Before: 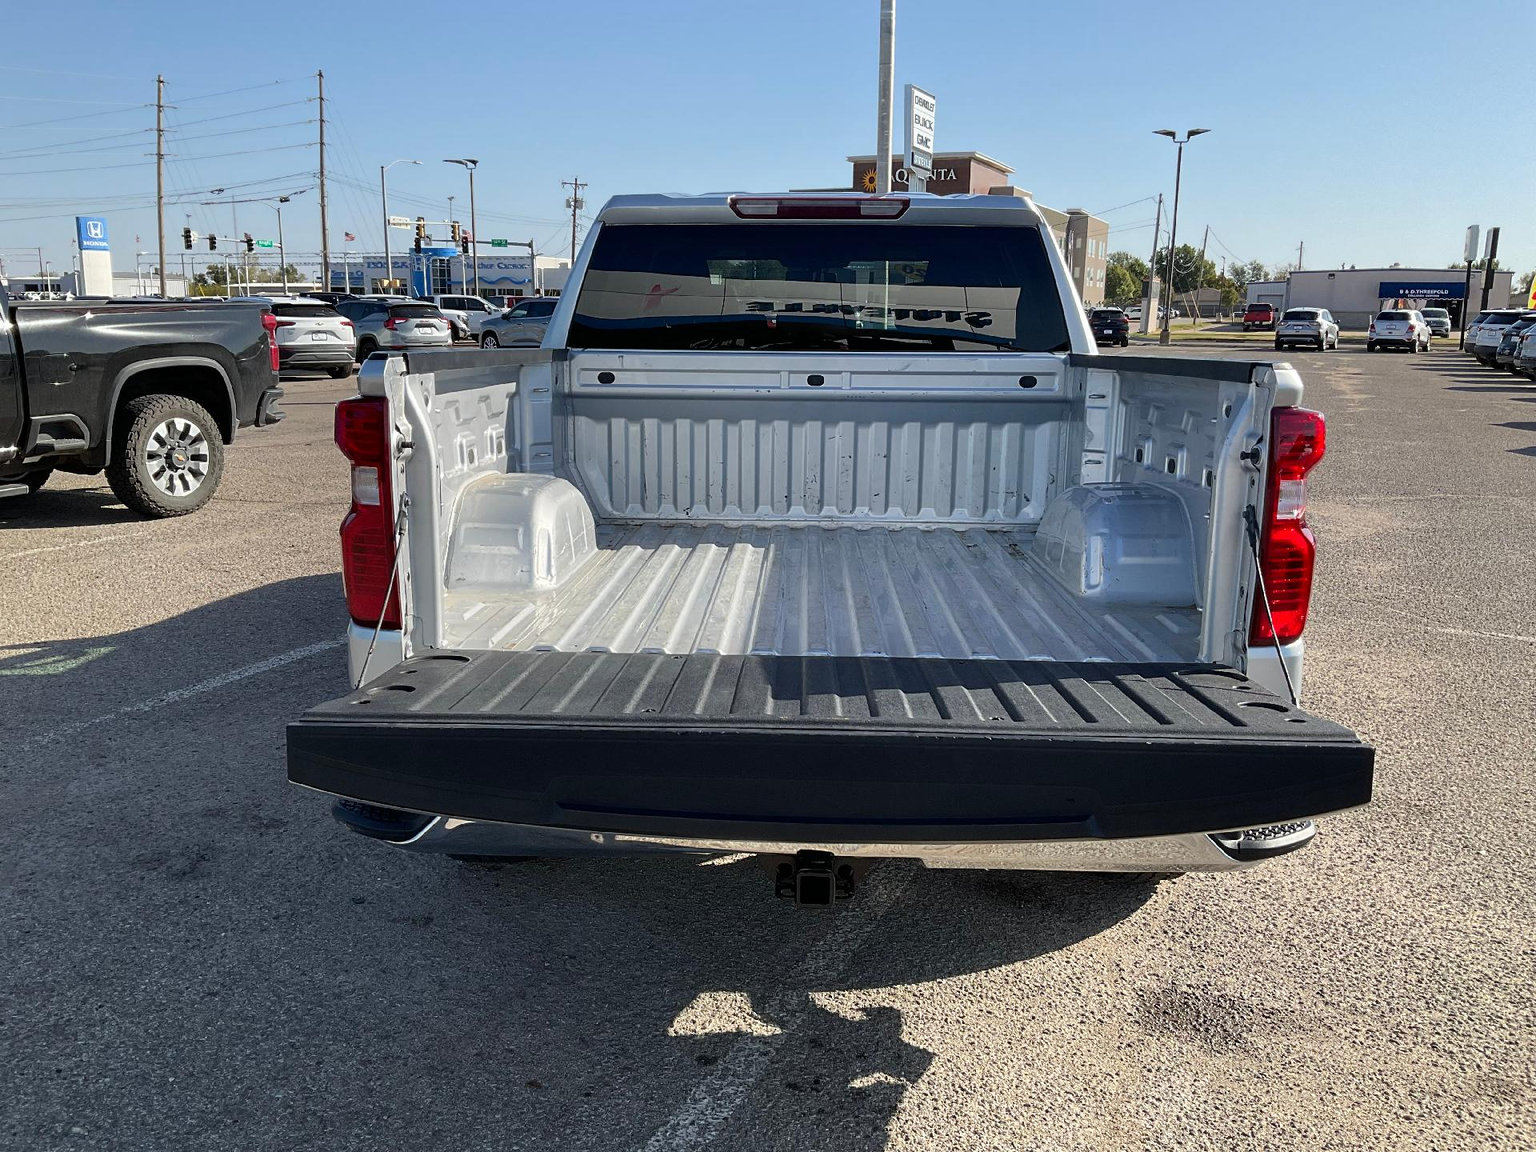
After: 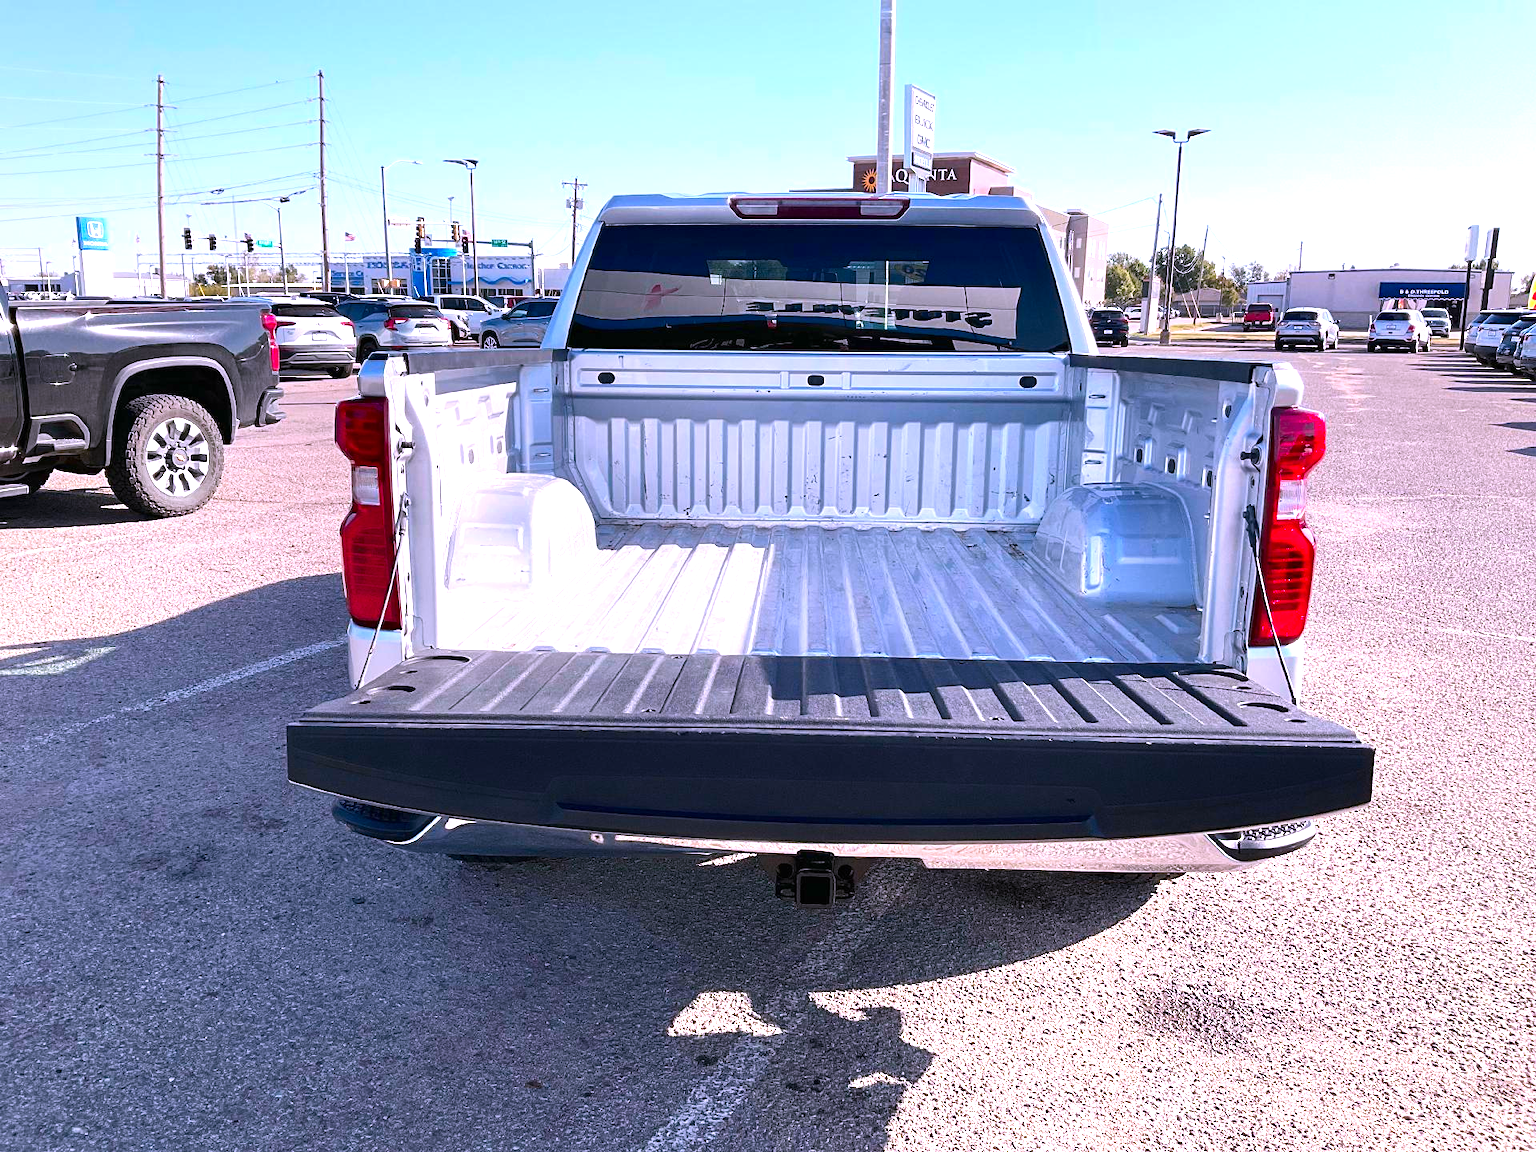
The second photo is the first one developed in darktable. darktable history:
color correction: highlights a* 15.24, highlights b* -25.14
exposure: black level correction 0, exposure 1.096 EV, compensate highlight preservation false
contrast brightness saturation: contrast 0.089, saturation 0.284
